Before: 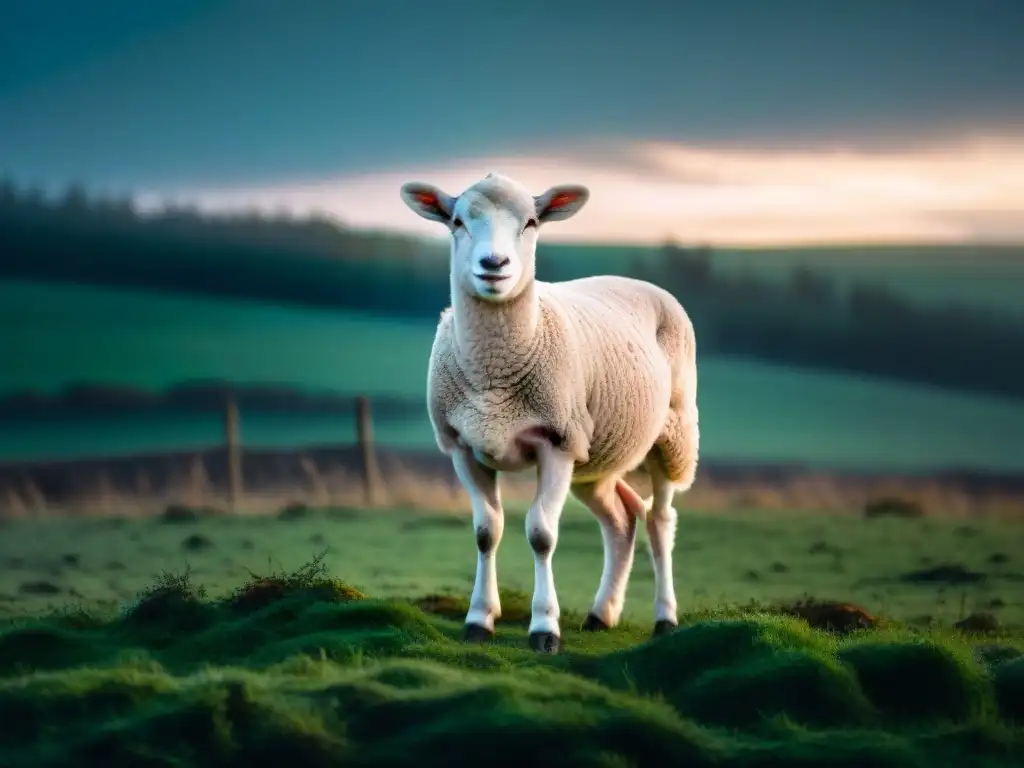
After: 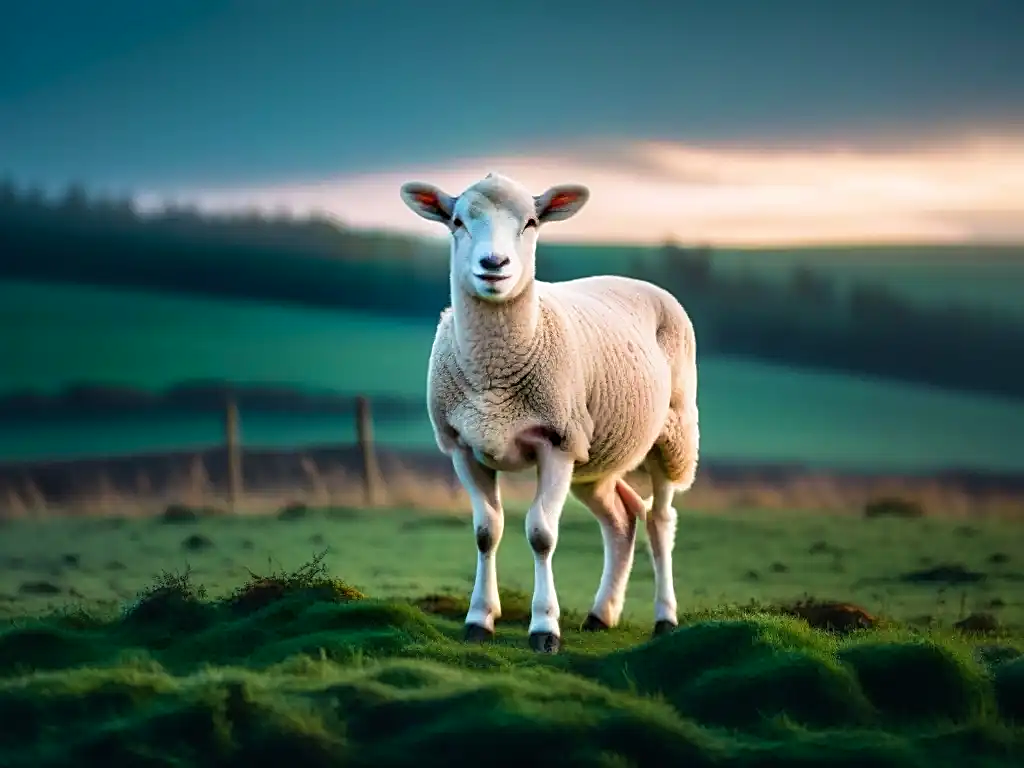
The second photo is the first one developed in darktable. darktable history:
velvia: strength 15%
exposure: compensate highlight preservation false
sharpen: on, module defaults
